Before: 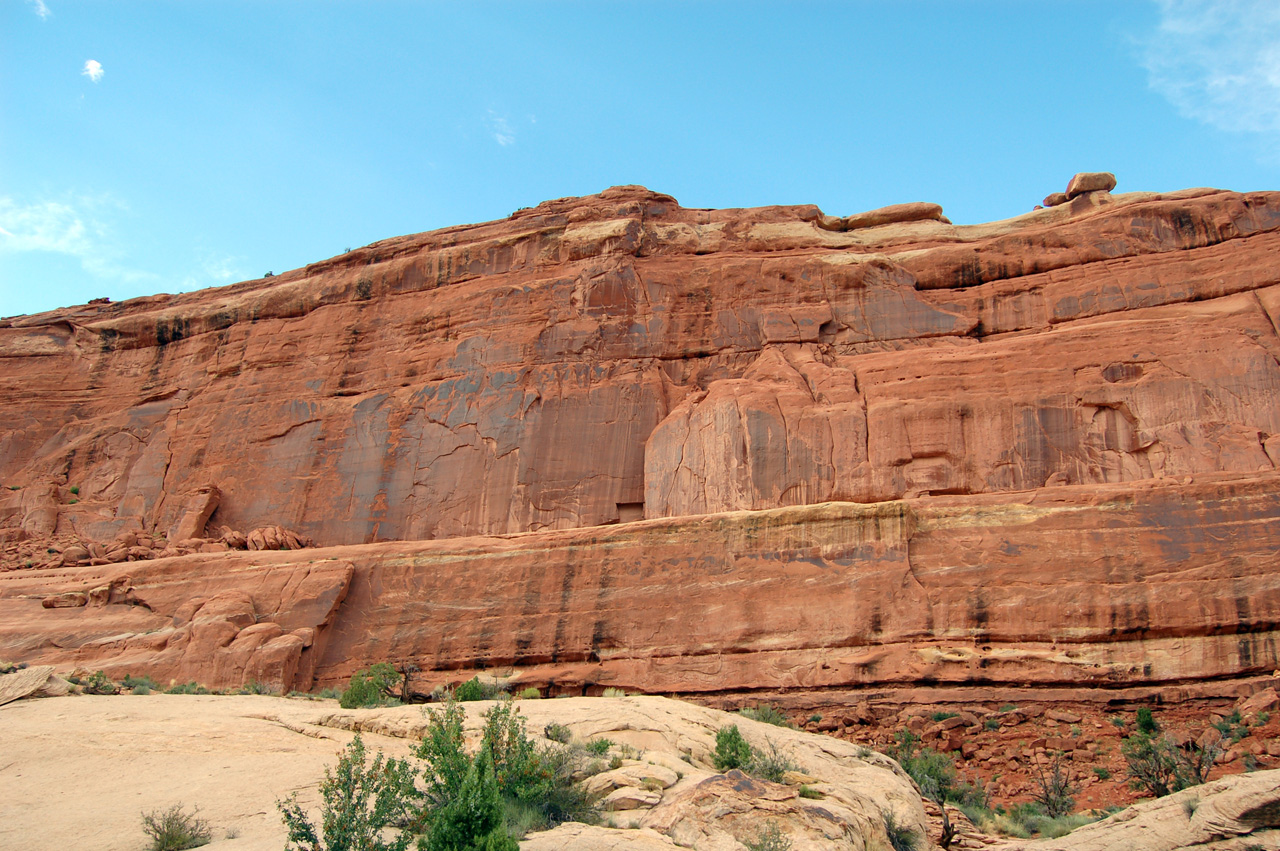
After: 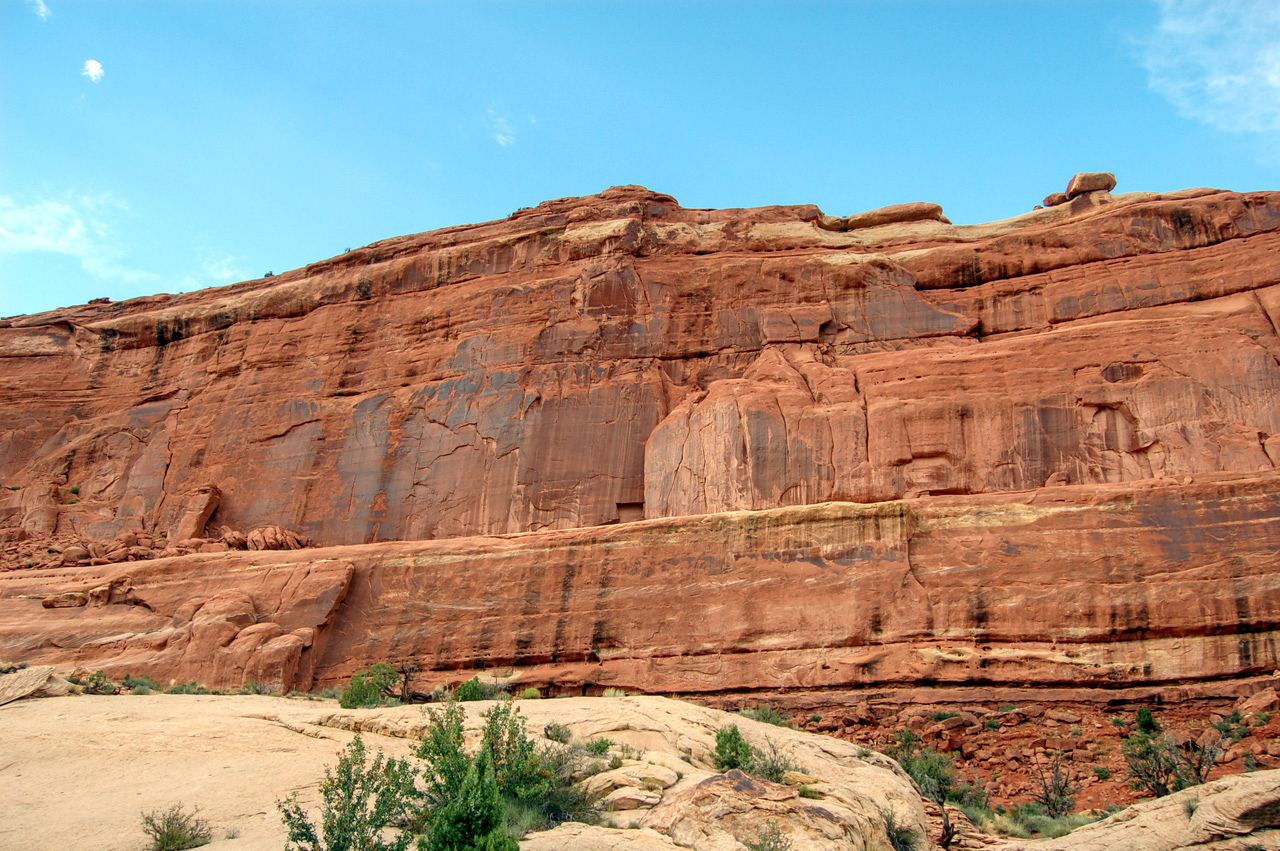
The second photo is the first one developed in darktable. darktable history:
local contrast: detail 130%
contrast brightness saturation: contrast 0.037, saturation 0.067
